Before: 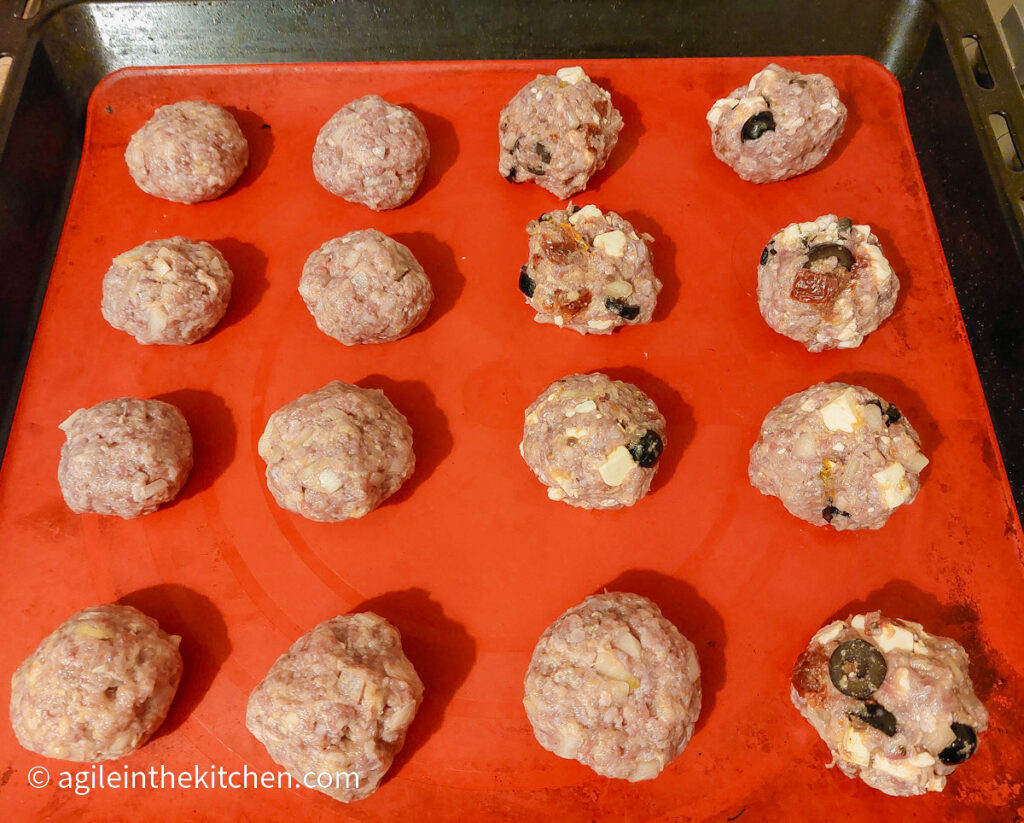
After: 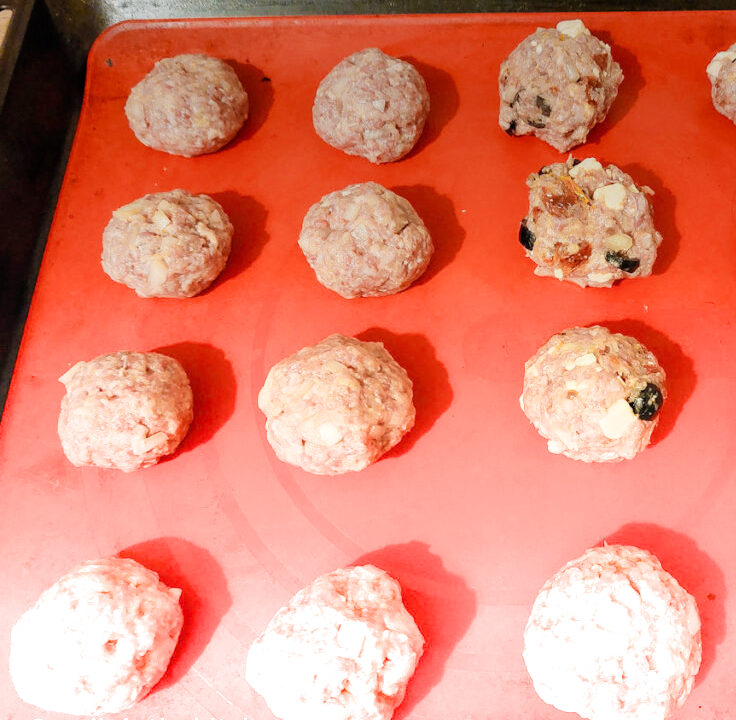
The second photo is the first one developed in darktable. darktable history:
graduated density: density -3.9 EV
crop: top 5.803%, right 27.864%, bottom 5.804%
filmic rgb: hardness 4.17
tone equalizer: on, module defaults
rgb levels: preserve colors max RGB
